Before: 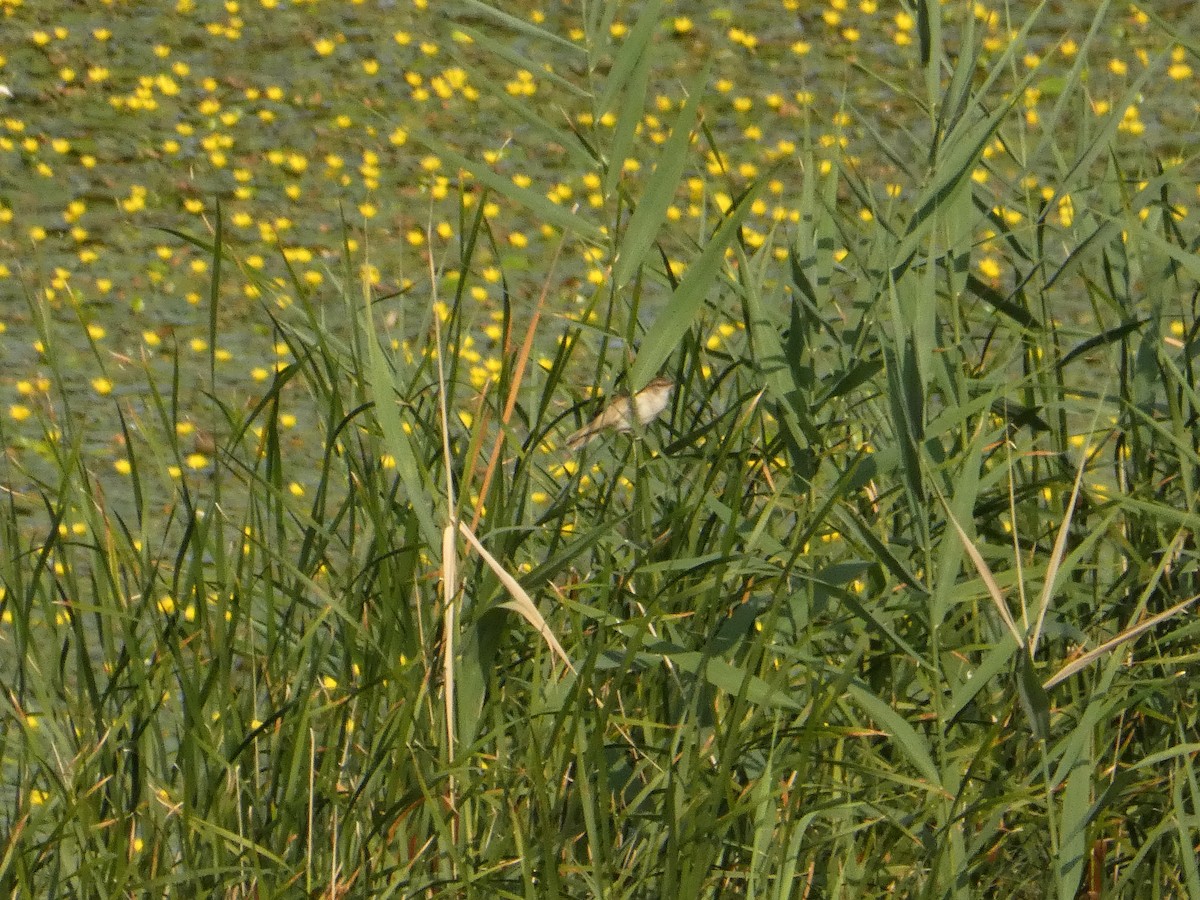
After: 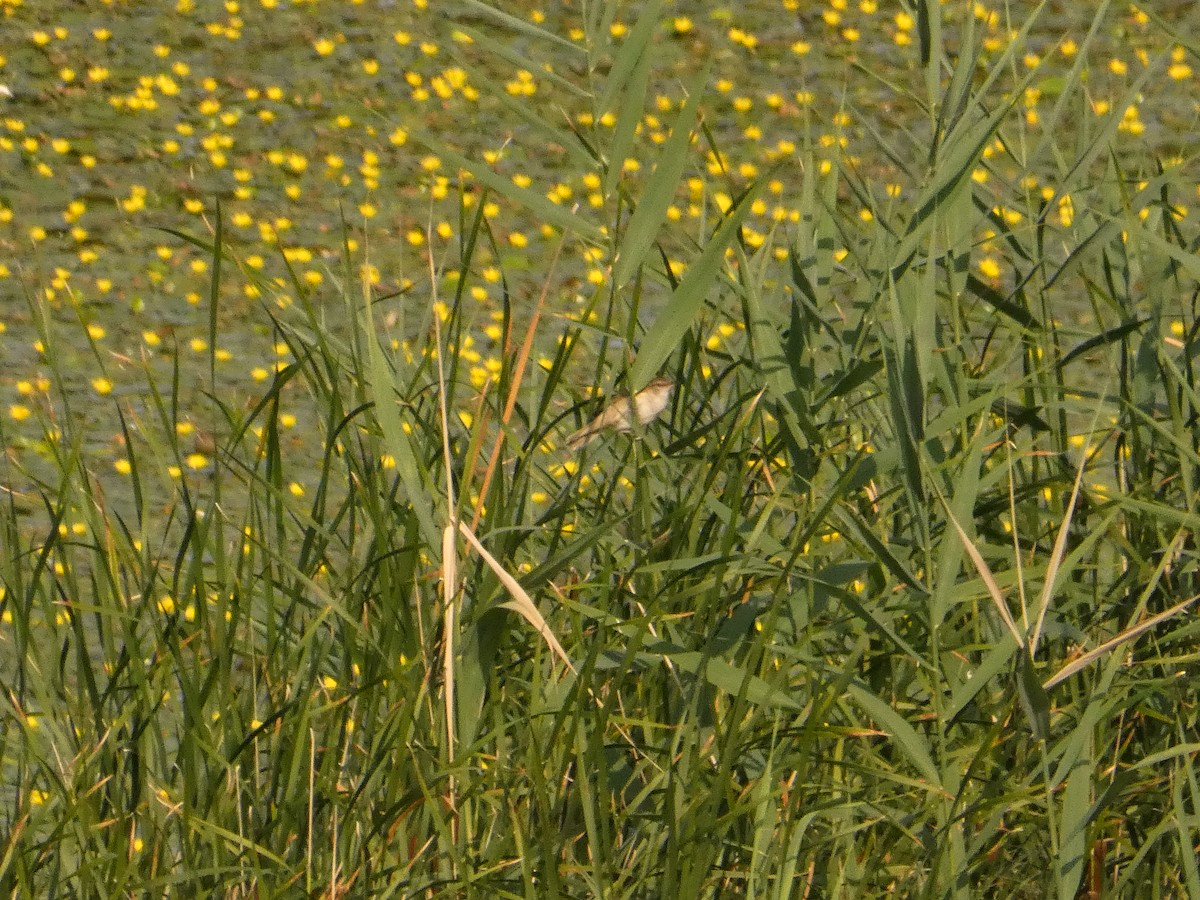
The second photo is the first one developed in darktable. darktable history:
color correction: highlights a* 5.91, highlights b* 4.8
